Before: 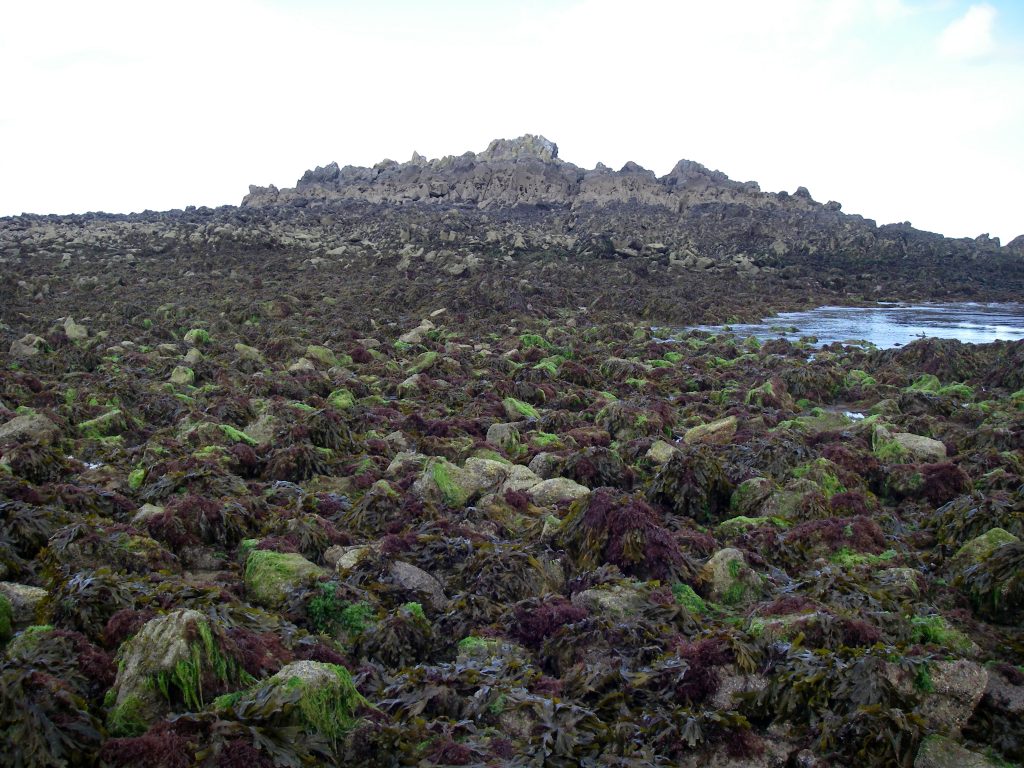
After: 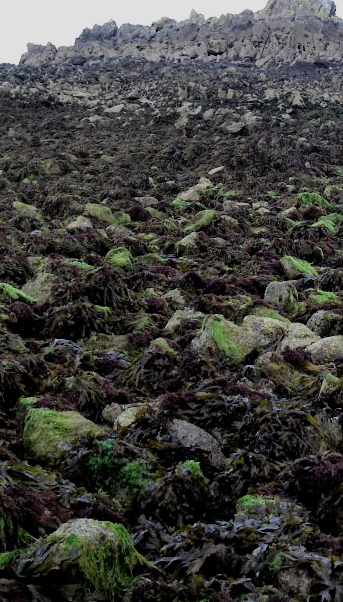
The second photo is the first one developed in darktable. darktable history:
crop and rotate: left 21.77%, top 18.528%, right 44.676%, bottom 2.997%
filmic rgb: black relative exposure -5 EV, hardness 2.88, contrast 1.2, highlights saturation mix -30%
